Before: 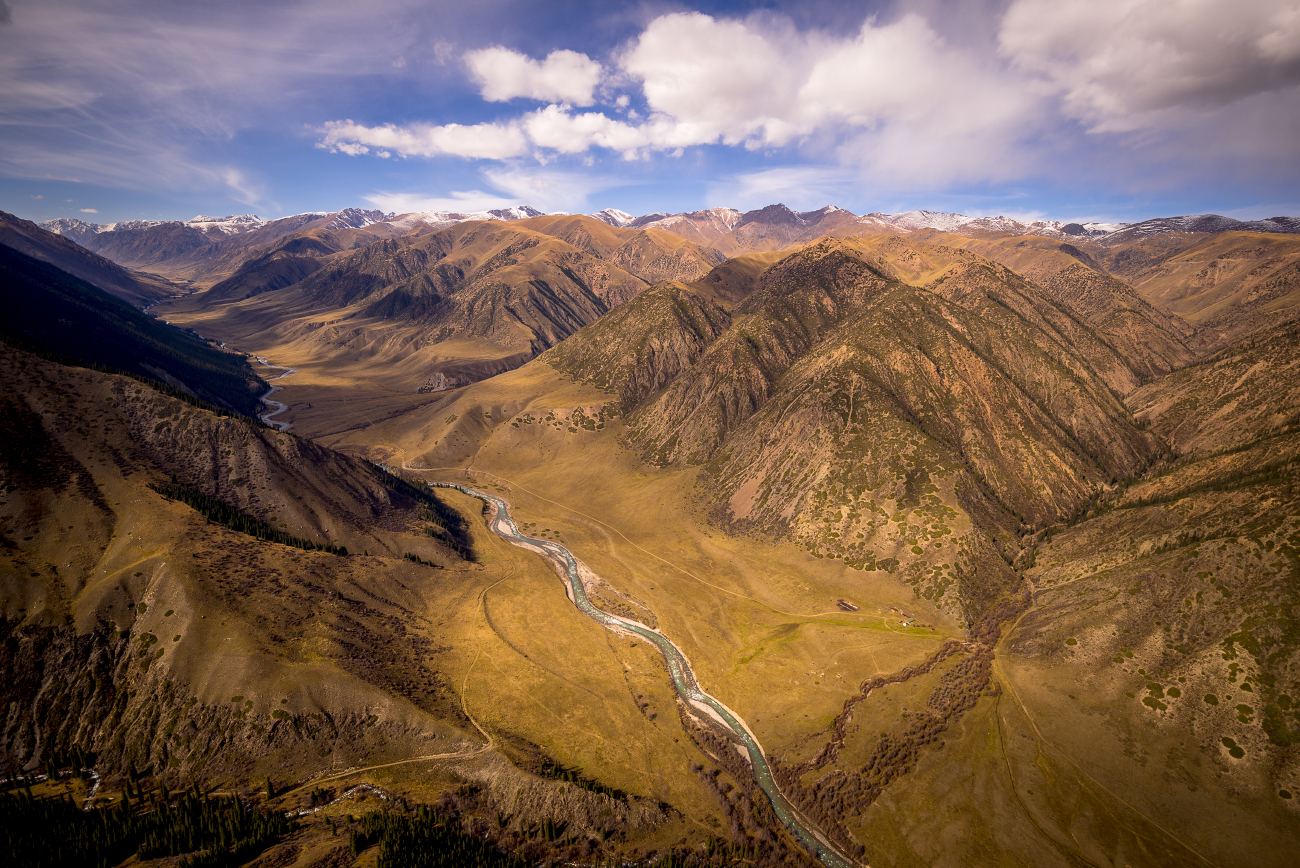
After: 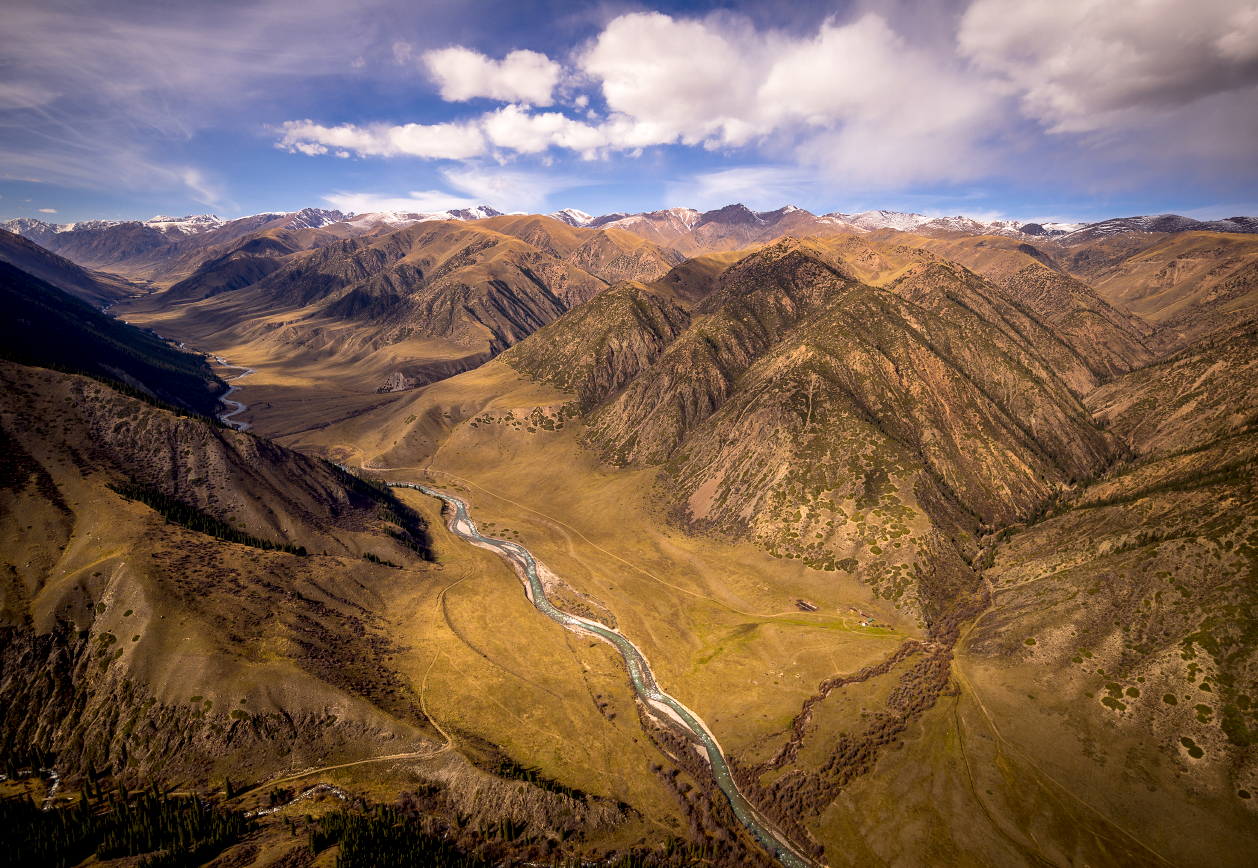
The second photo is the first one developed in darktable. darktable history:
crop and rotate: left 3.193%
contrast equalizer: octaves 7, y [[0.6 ×6], [0.55 ×6], [0 ×6], [0 ×6], [0 ×6]], mix 0.318
